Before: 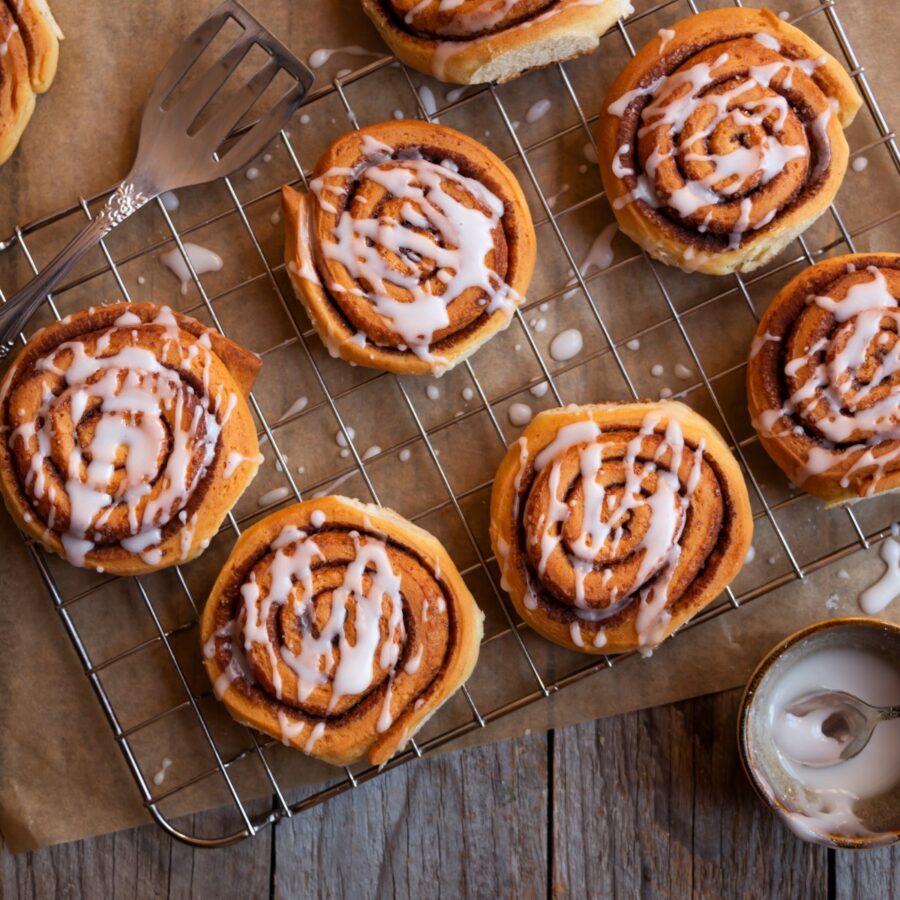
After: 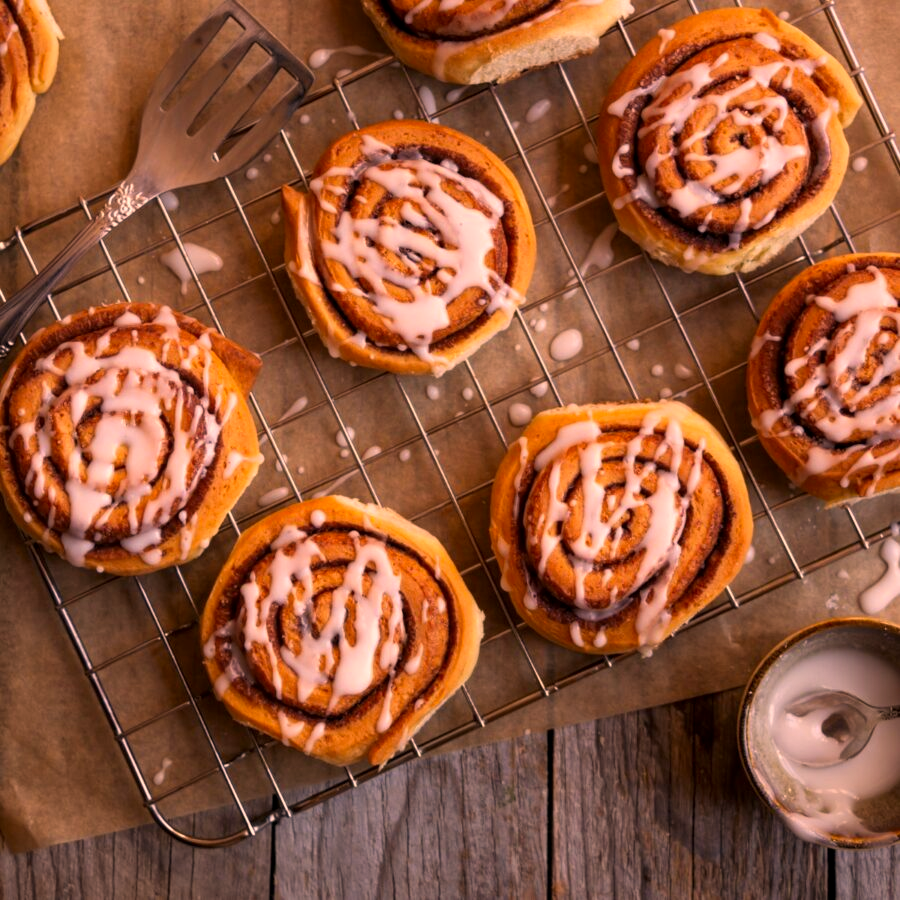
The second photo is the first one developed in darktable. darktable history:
local contrast: highlights 103%, shadows 98%, detail 119%, midtone range 0.2
color correction: highlights a* 22.2, highlights b* 21.73
